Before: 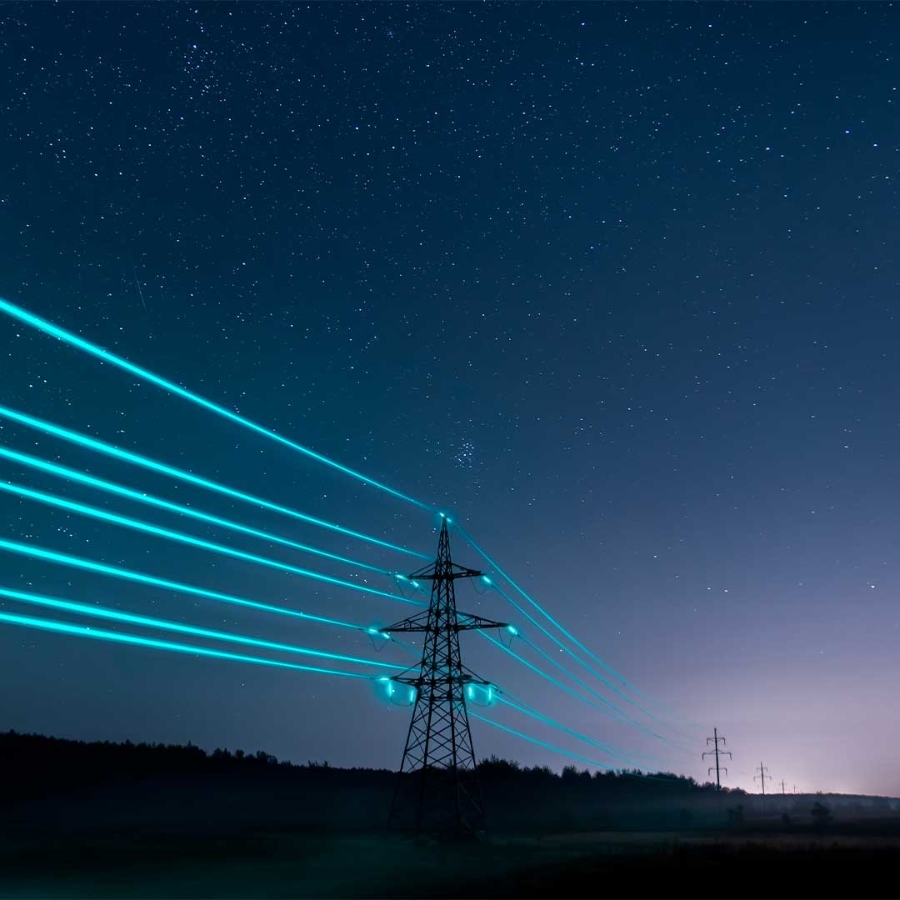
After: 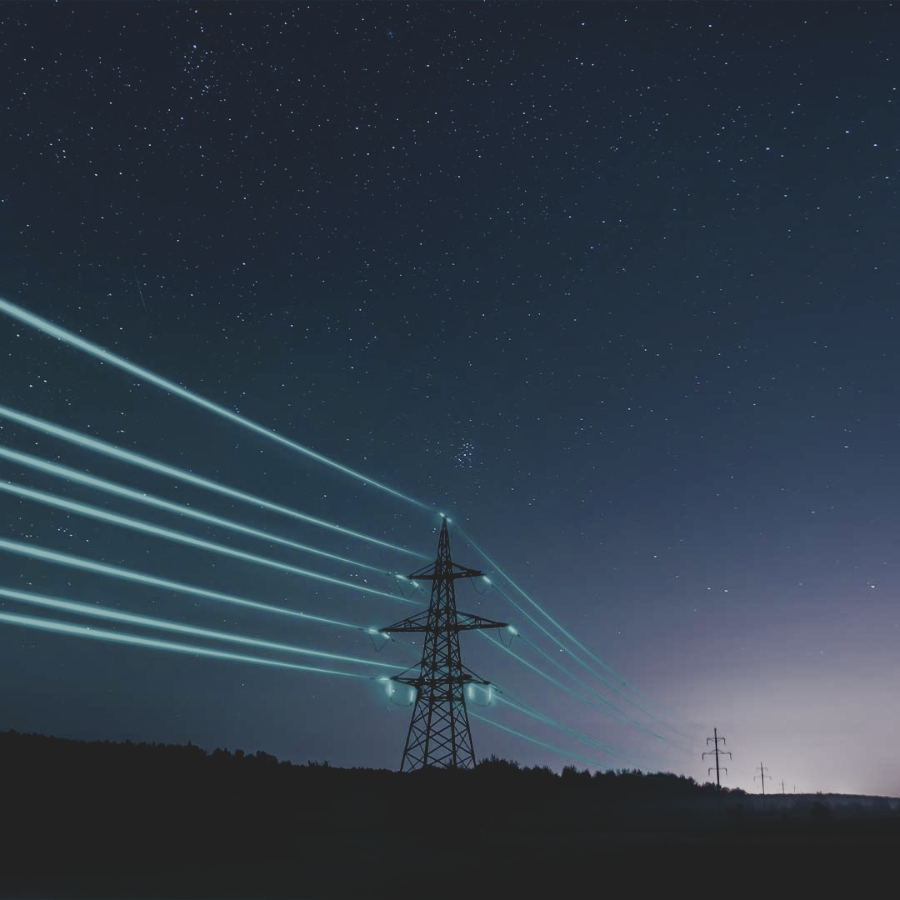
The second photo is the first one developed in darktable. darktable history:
color zones: curves: ch0 [(0, 0.5) (0.125, 0.4) (0.25, 0.5) (0.375, 0.4) (0.5, 0.4) (0.625, 0.35) (0.75, 0.35) (0.875, 0.5)]; ch1 [(0, 0.35) (0.125, 0.45) (0.25, 0.35) (0.375, 0.35) (0.5, 0.35) (0.625, 0.35) (0.75, 0.45) (0.875, 0.35)]; ch2 [(0, 0.6) (0.125, 0.5) (0.25, 0.5) (0.375, 0.6) (0.5, 0.6) (0.625, 0.5) (0.75, 0.5) (0.875, 0.5)]
contrast brightness saturation: contrast -0.26, saturation -0.43
sigmoid: contrast 1.8
